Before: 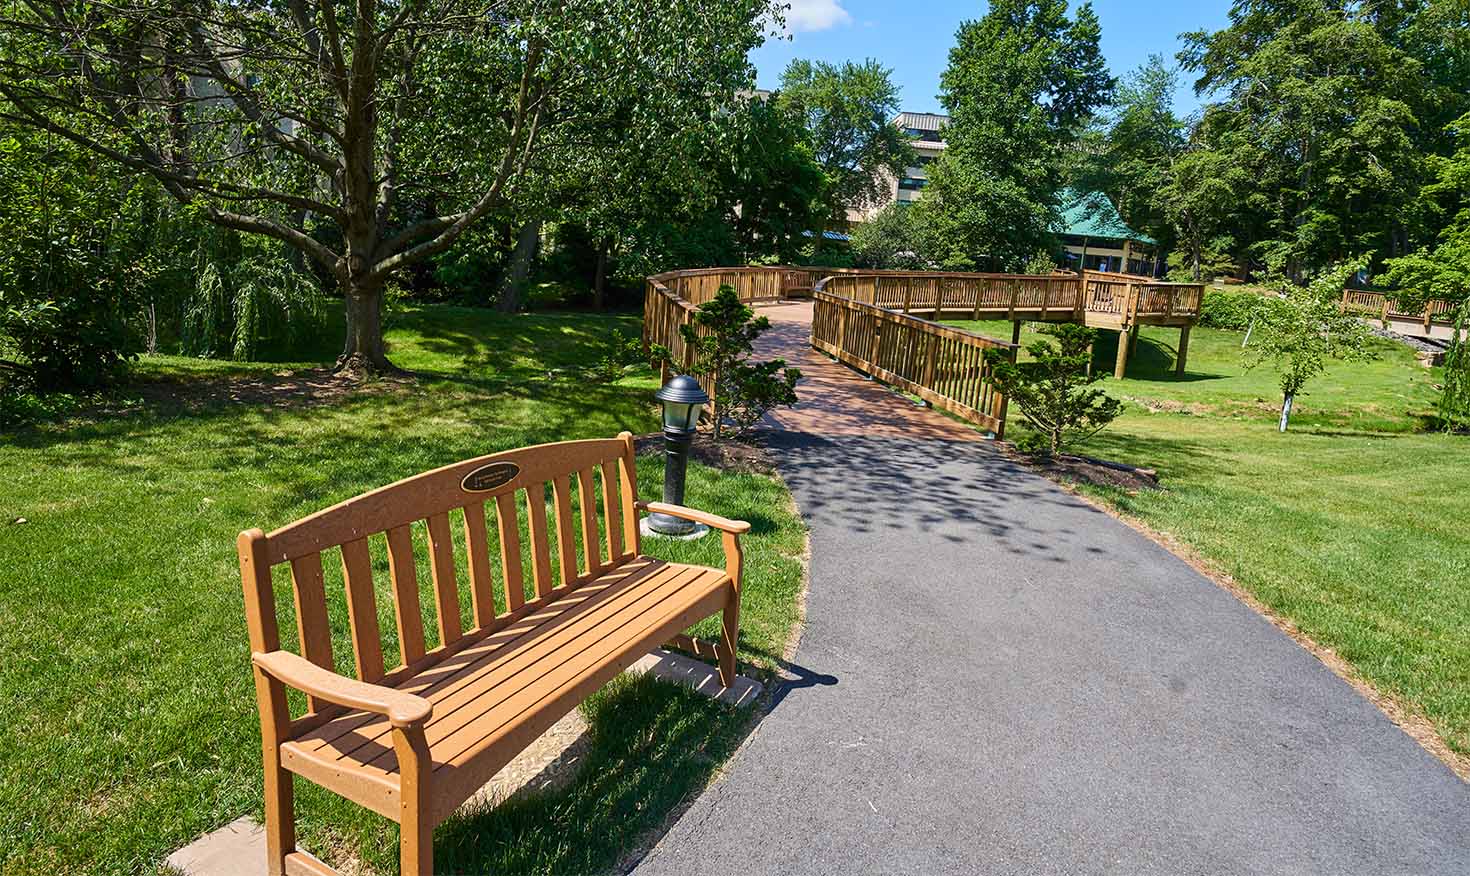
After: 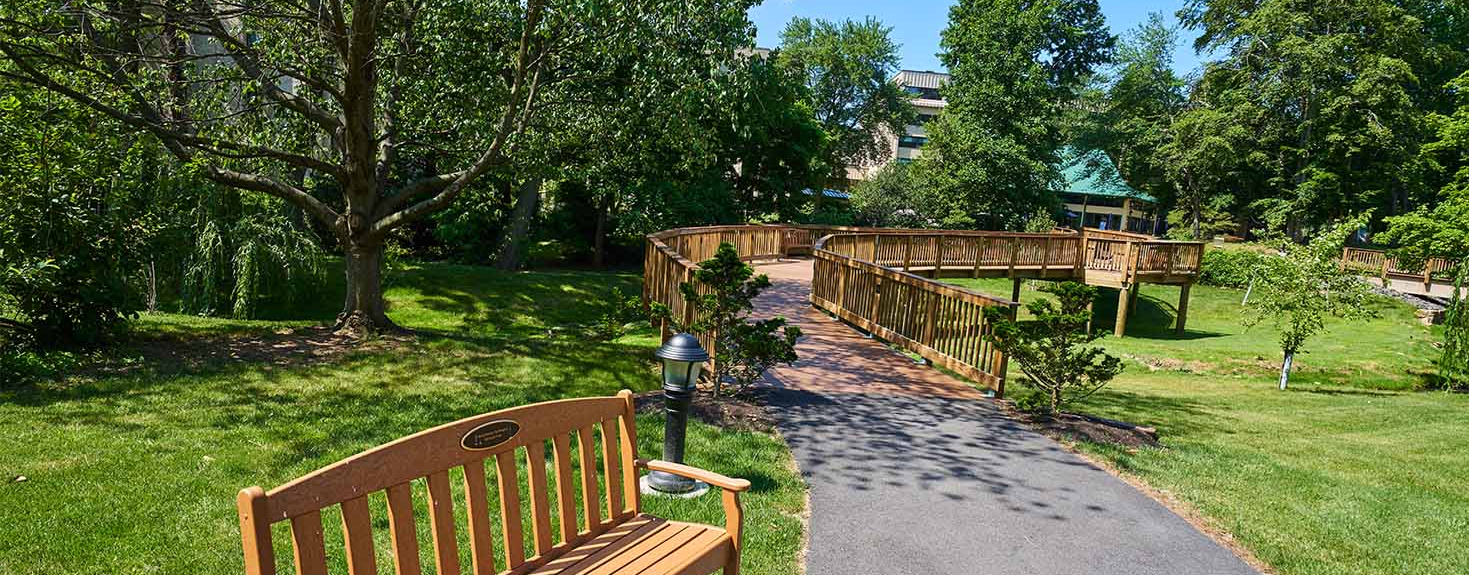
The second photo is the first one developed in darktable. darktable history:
exposure: exposure 0.014 EV, compensate highlight preservation false
crop and rotate: top 4.848%, bottom 29.503%
